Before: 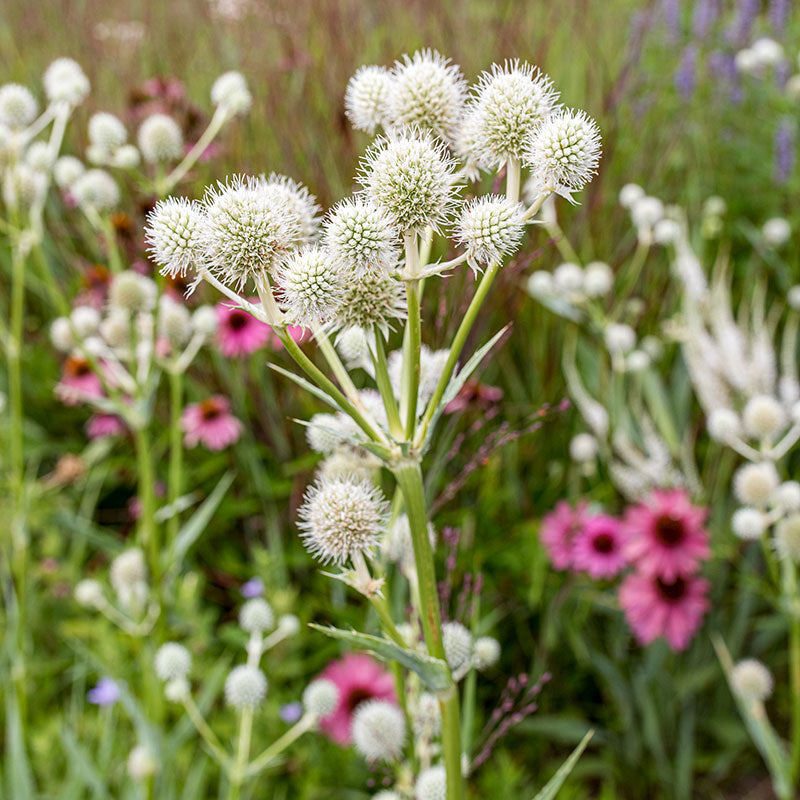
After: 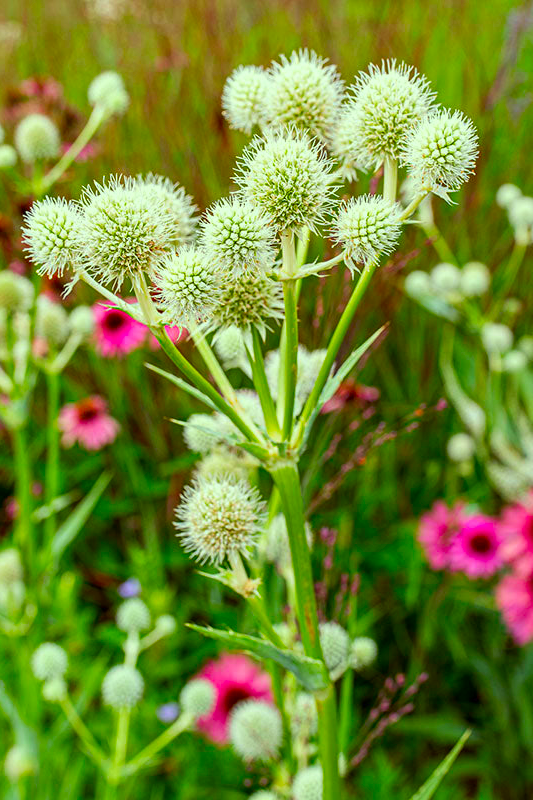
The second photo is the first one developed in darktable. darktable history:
color correction: highlights a* -10.77, highlights b* 9.8, saturation 1.72
crop: left 15.419%, right 17.914%
